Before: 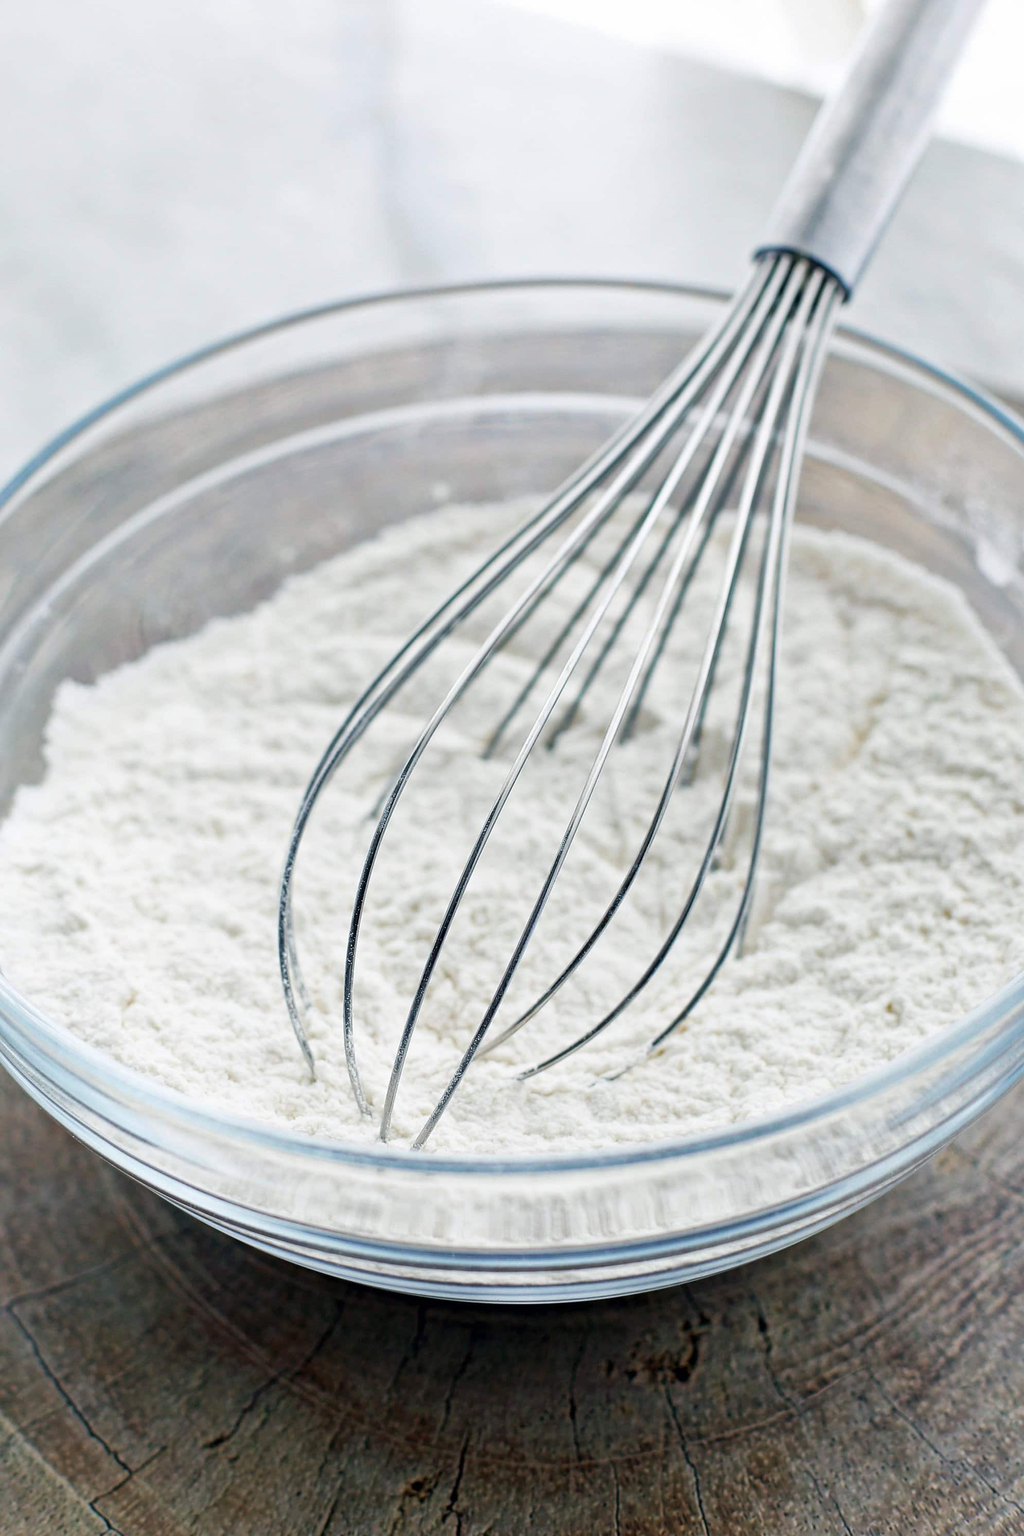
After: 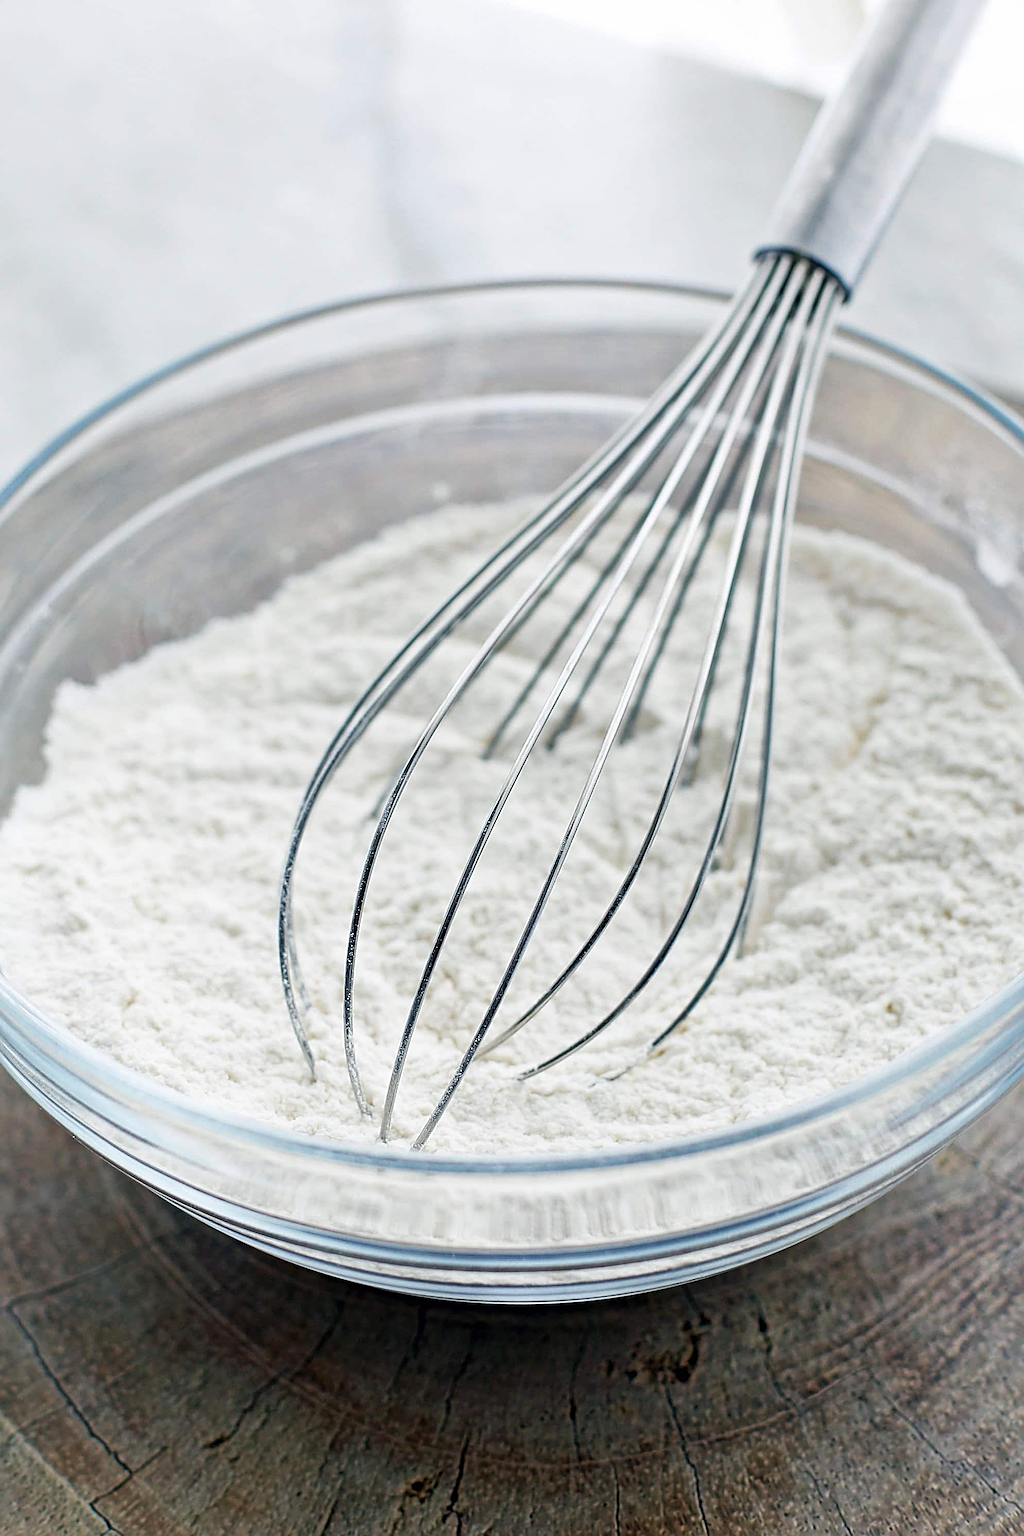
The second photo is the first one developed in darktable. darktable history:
sharpen: radius 2.577, amount 0.681
